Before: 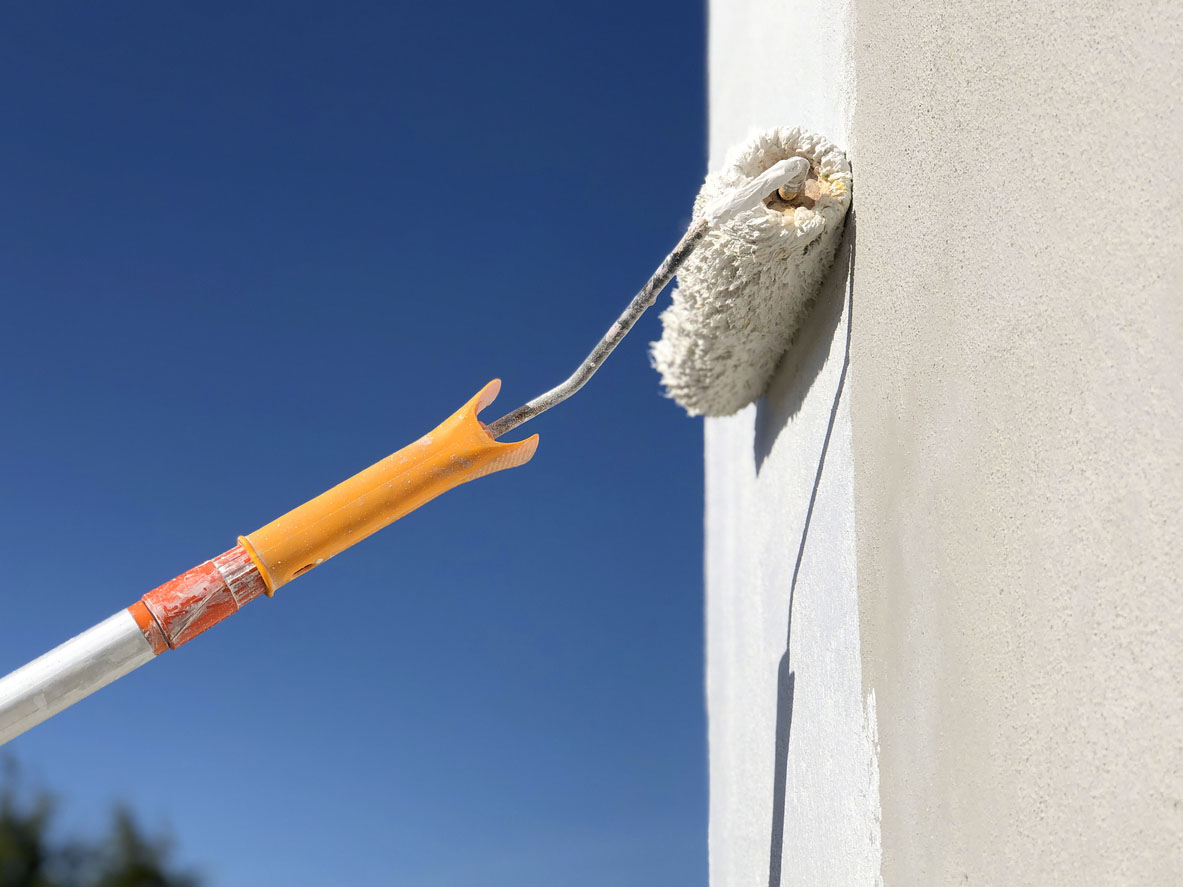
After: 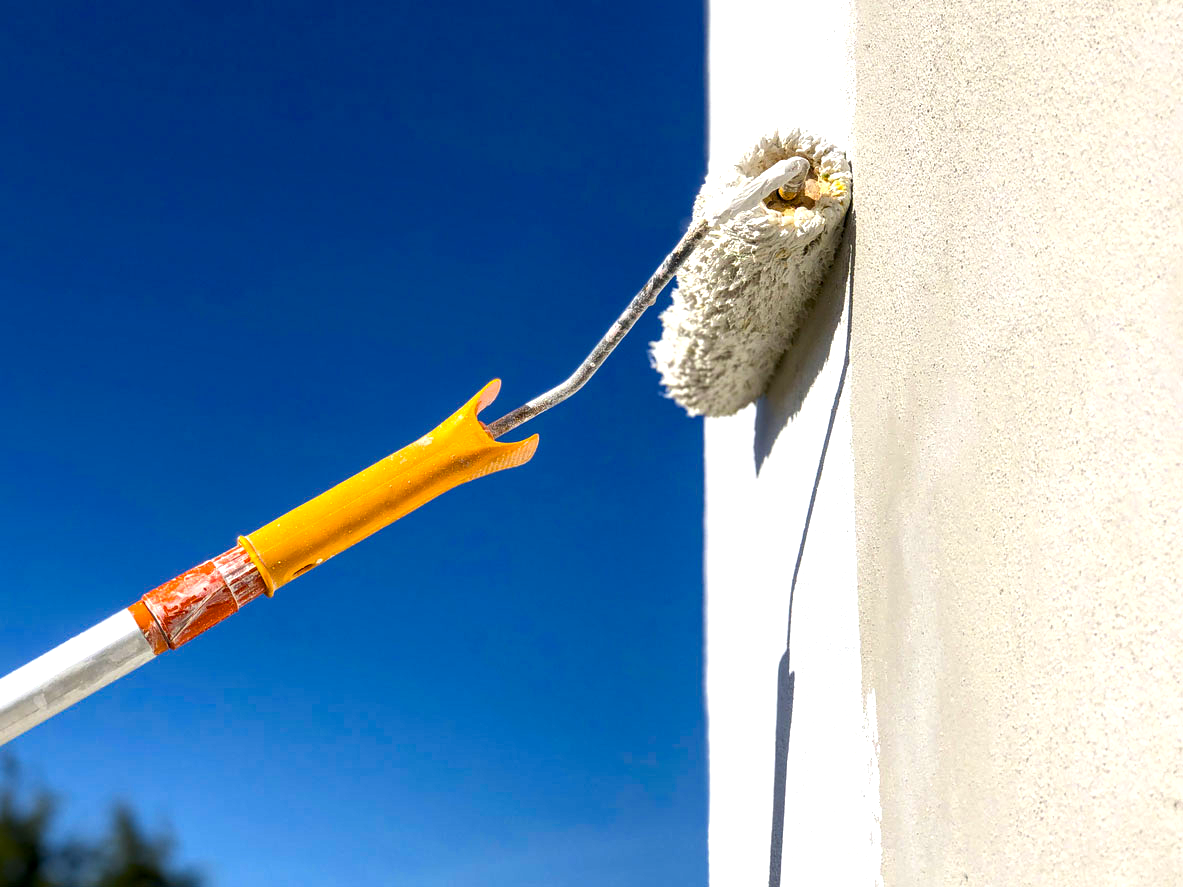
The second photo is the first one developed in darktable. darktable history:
color balance rgb: linear chroma grading › global chroma 9%, perceptual saturation grading › global saturation 36%, perceptual saturation grading › shadows 35%, perceptual brilliance grading › global brilliance 15%, perceptual brilliance grading › shadows -35%, global vibrance 15%
local contrast: detail 130%
